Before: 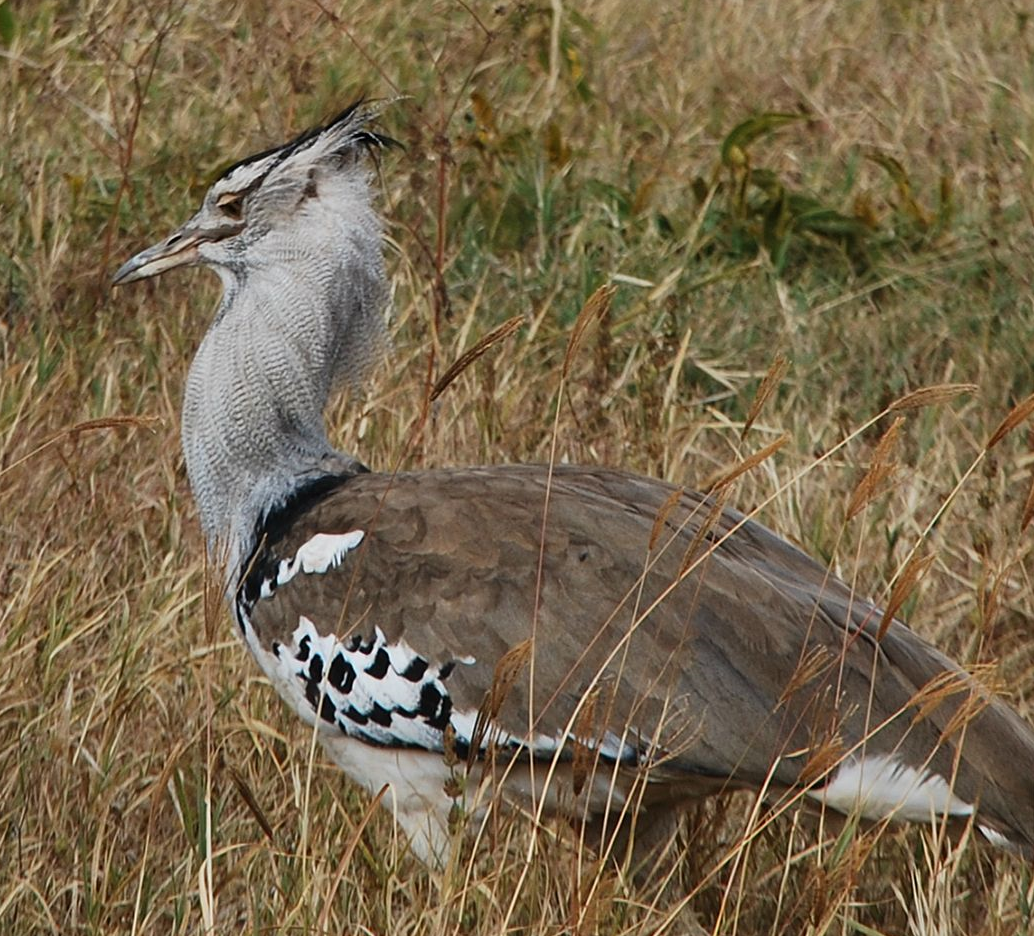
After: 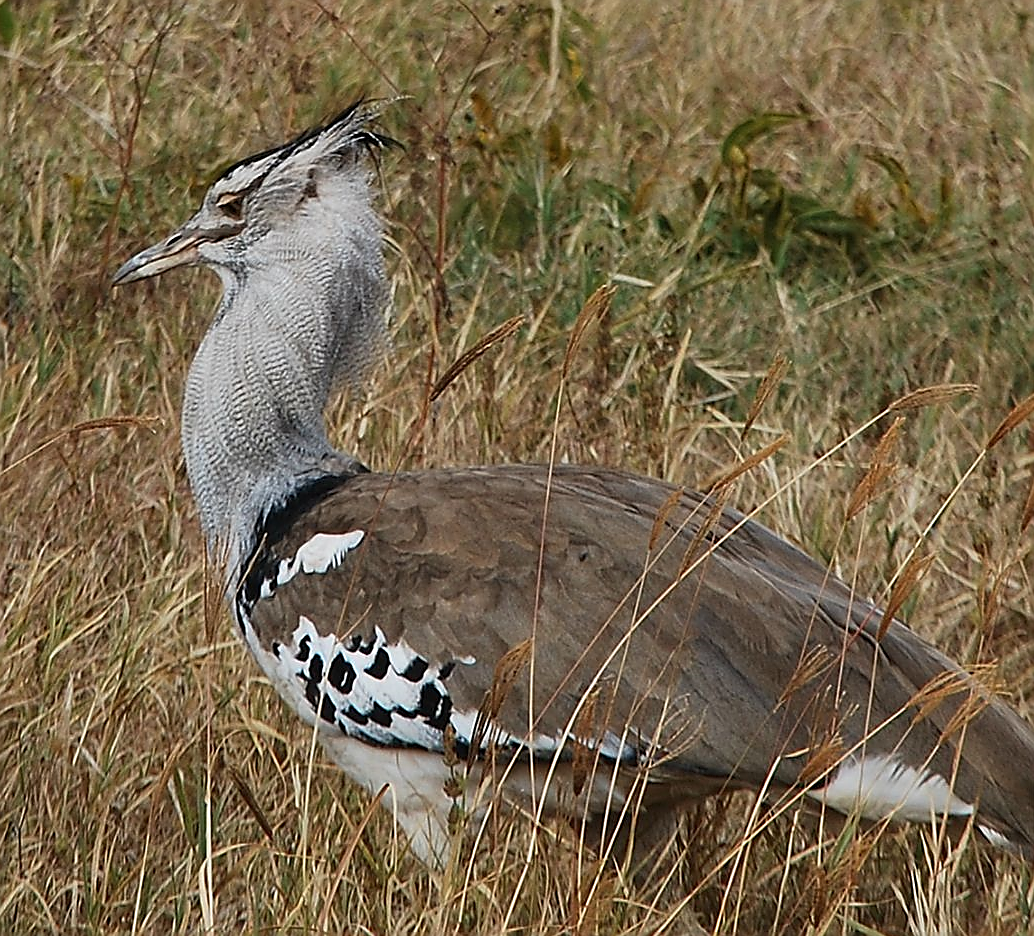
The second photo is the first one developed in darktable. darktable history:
sharpen: radius 1.392, amount 1.268, threshold 0.766
